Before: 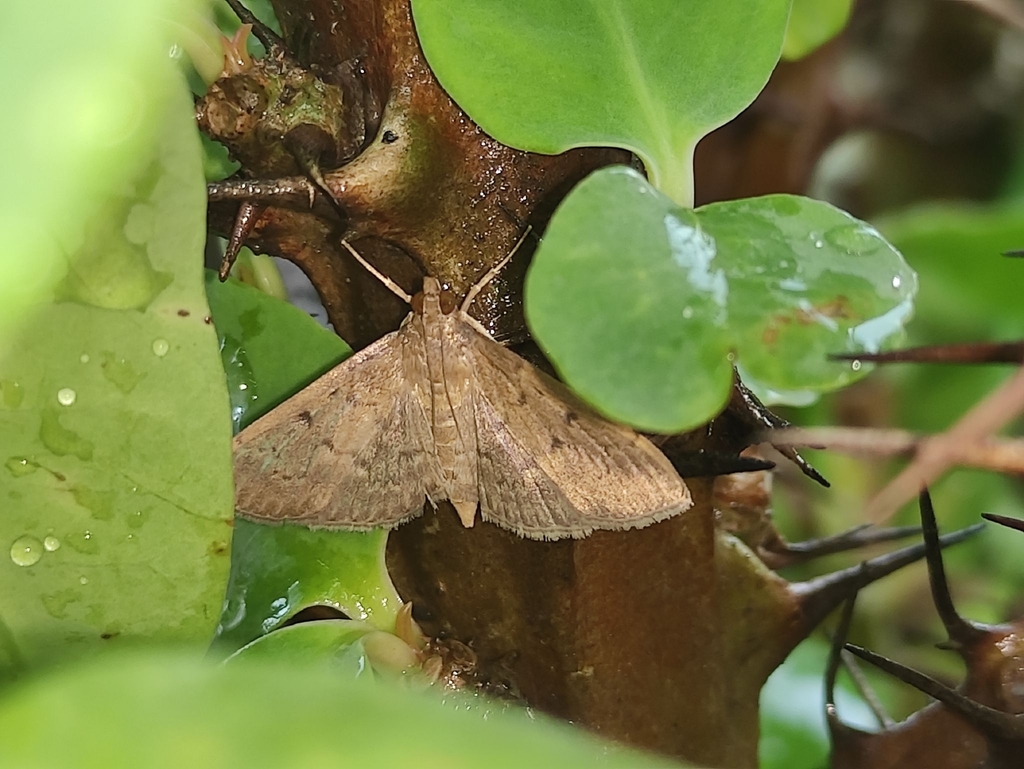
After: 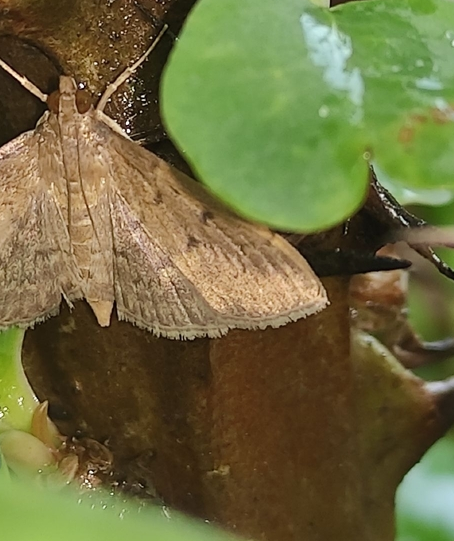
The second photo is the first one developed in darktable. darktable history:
crop: left 35.559%, top 26.202%, right 20.067%, bottom 3.349%
